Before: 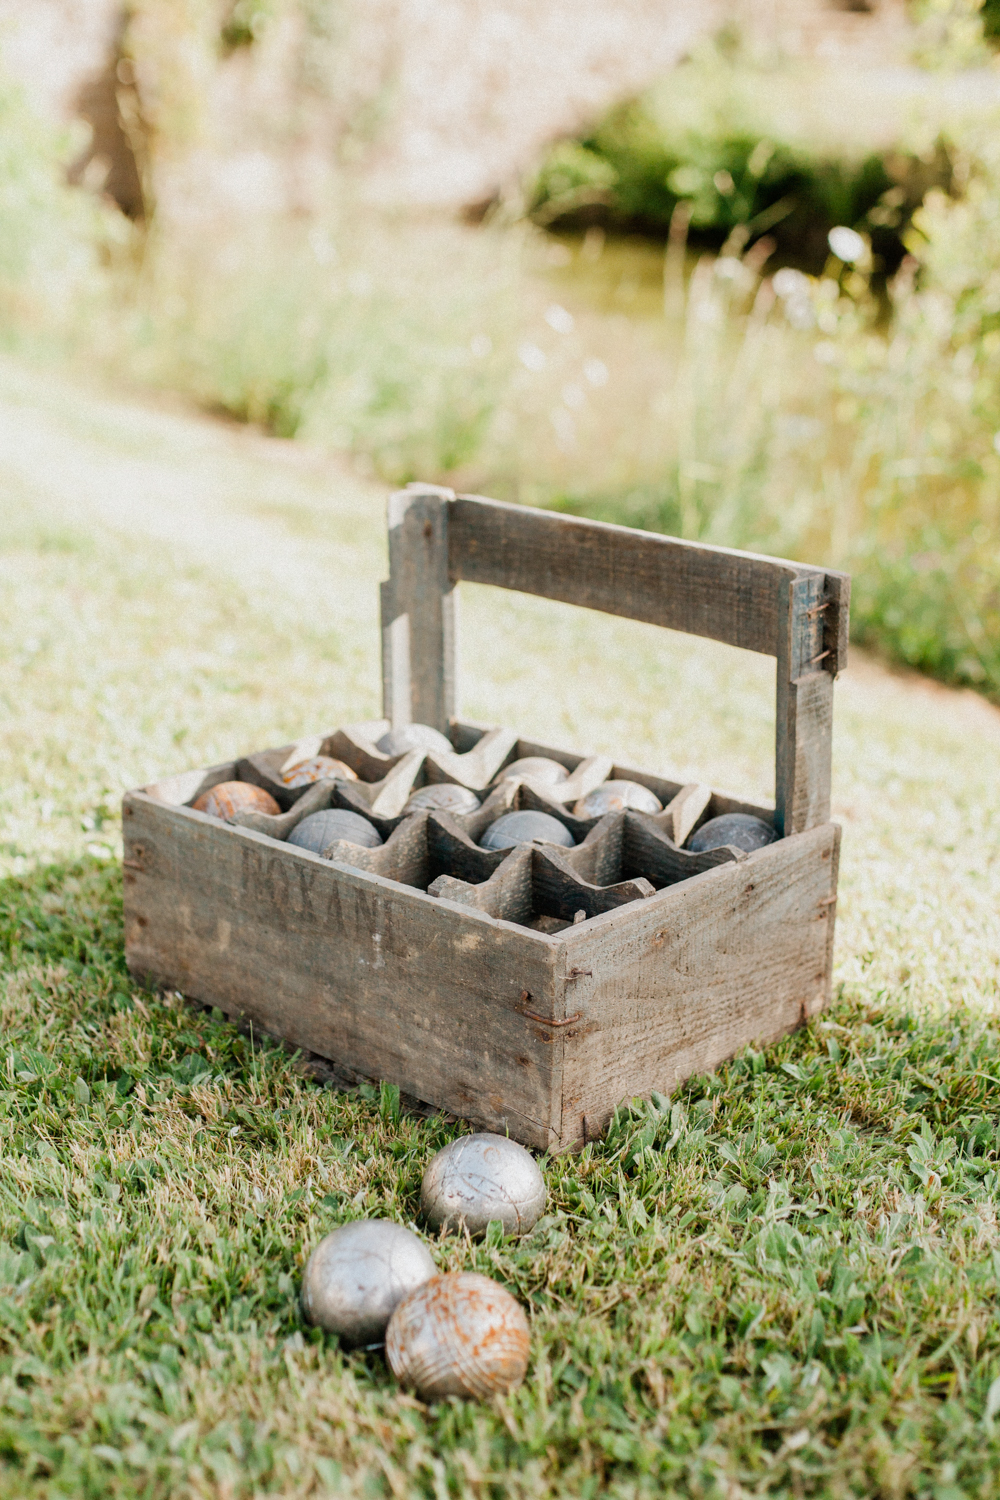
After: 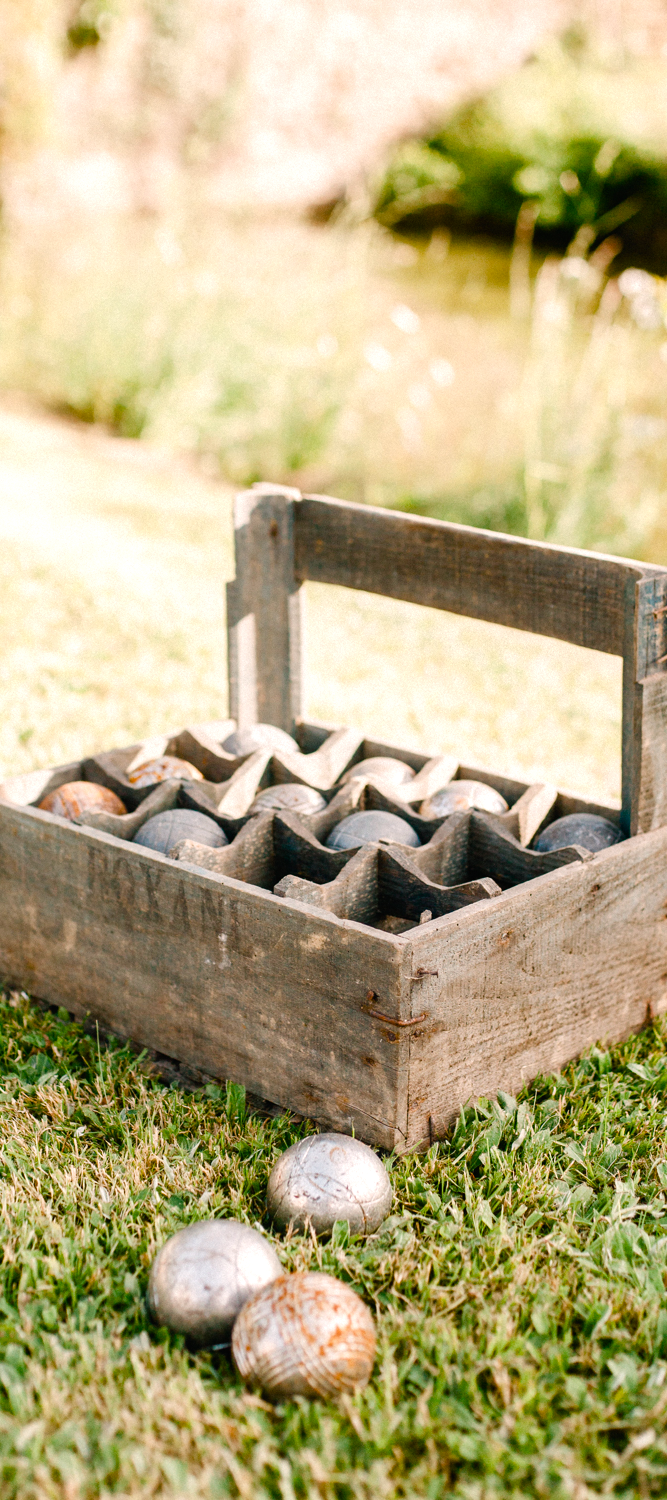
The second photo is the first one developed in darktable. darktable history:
crop and rotate: left 15.446%, right 17.836%
color balance rgb: shadows lift › chroma 1%, shadows lift › hue 217.2°, power › hue 310.8°, highlights gain › chroma 2%, highlights gain › hue 44.4°, global offset › luminance 0.25%, global offset › hue 171.6°, perceptual saturation grading › global saturation 14.09%, perceptual saturation grading › highlights -30%, perceptual saturation grading › shadows 50.67%, global vibrance 25%, contrast 20%
